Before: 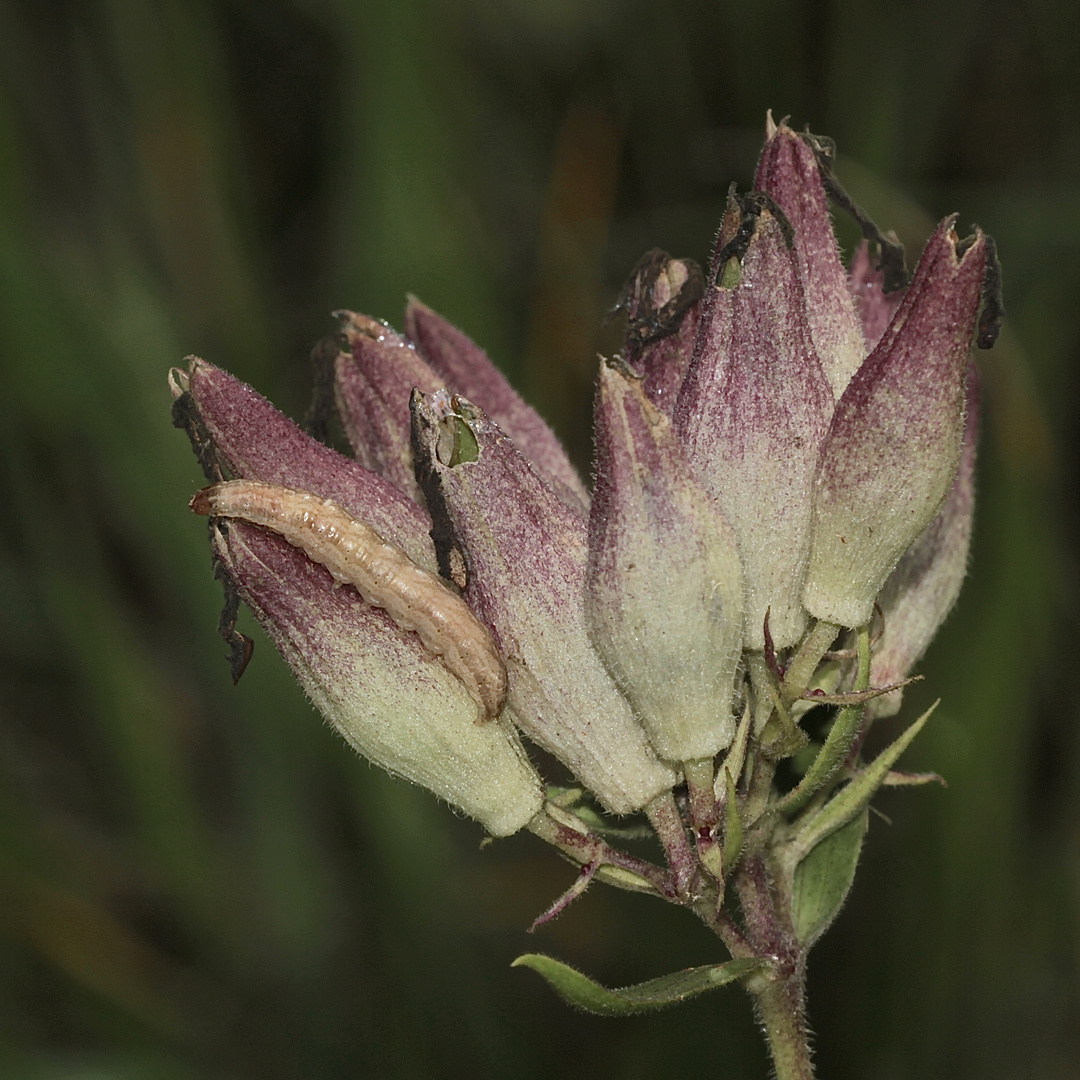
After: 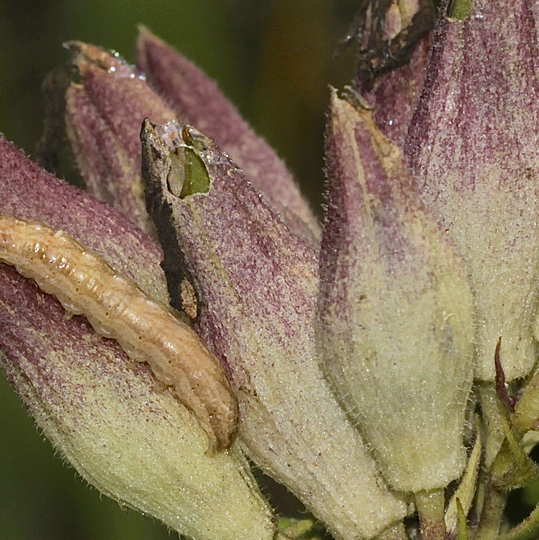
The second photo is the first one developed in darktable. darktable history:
shadows and highlights: shadows 29.61, highlights -30.47, low approximation 0.01, soften with gaussian
crop: left 25%, top 25%, right 25%, bottom 25%
color contrast: green-magenta contrast 0.85, blue-yellow contrast 1.25, unbound 0
